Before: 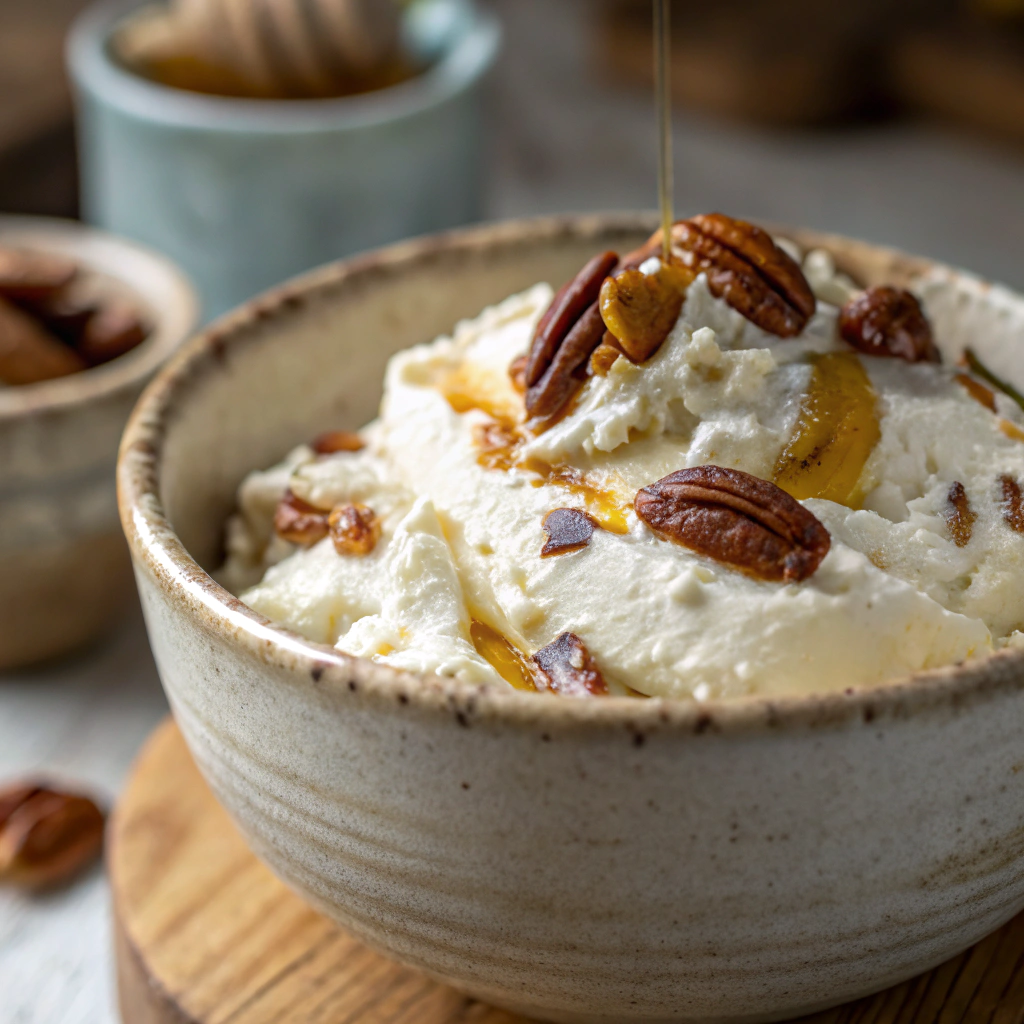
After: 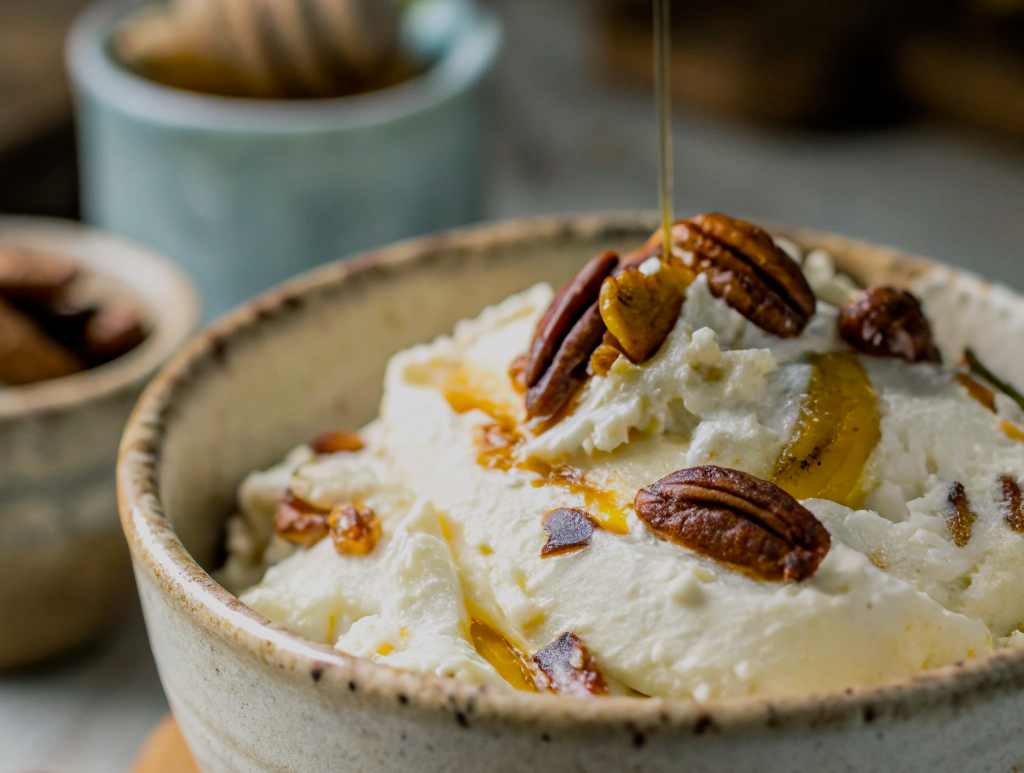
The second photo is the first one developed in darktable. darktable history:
color balance rgb: shadows lift › chroma 2.527%, shadows lift › hue 191.63°, perceptual saturation grading › global saturation 19.984%
filmic rgb: black relative exposure -7.65 EV, white relative exposure 4.56 EV, hardness 3.61, contrast 1.062
crop: bottom 24.507%
